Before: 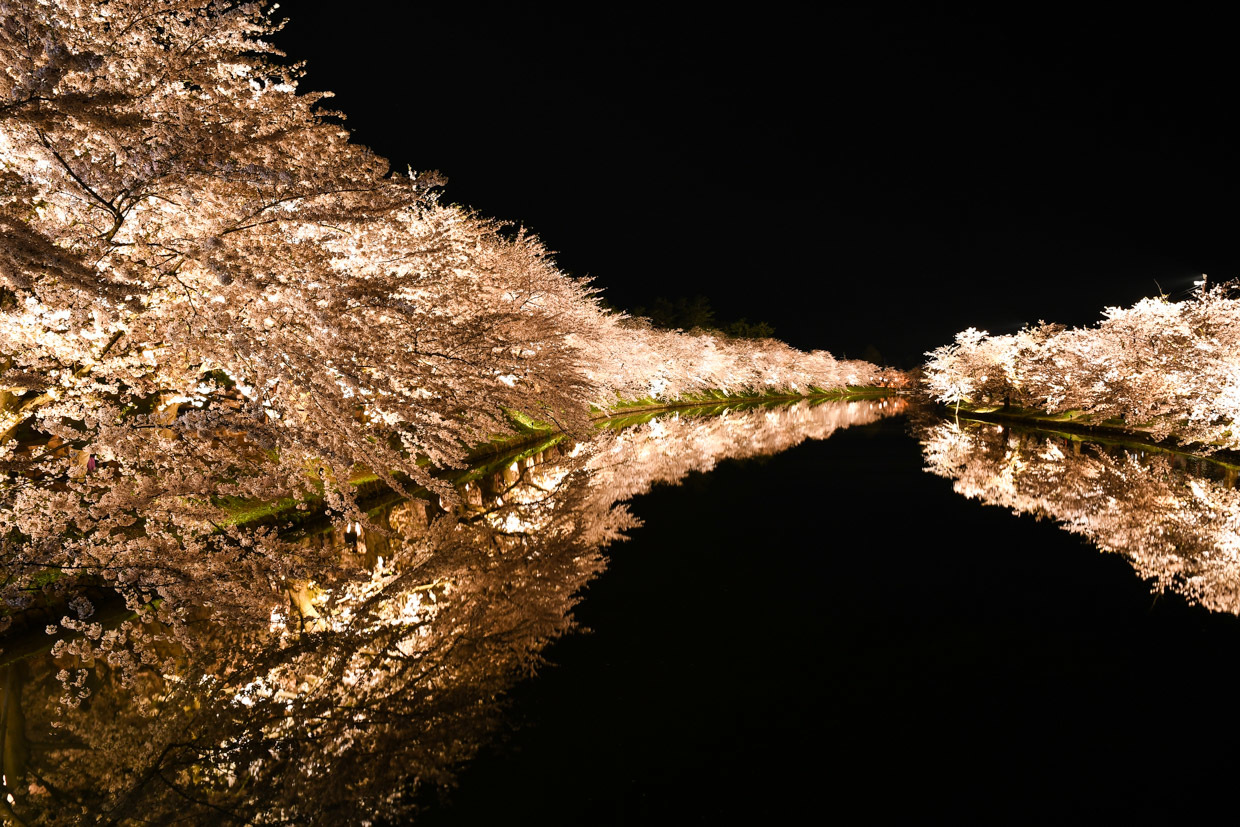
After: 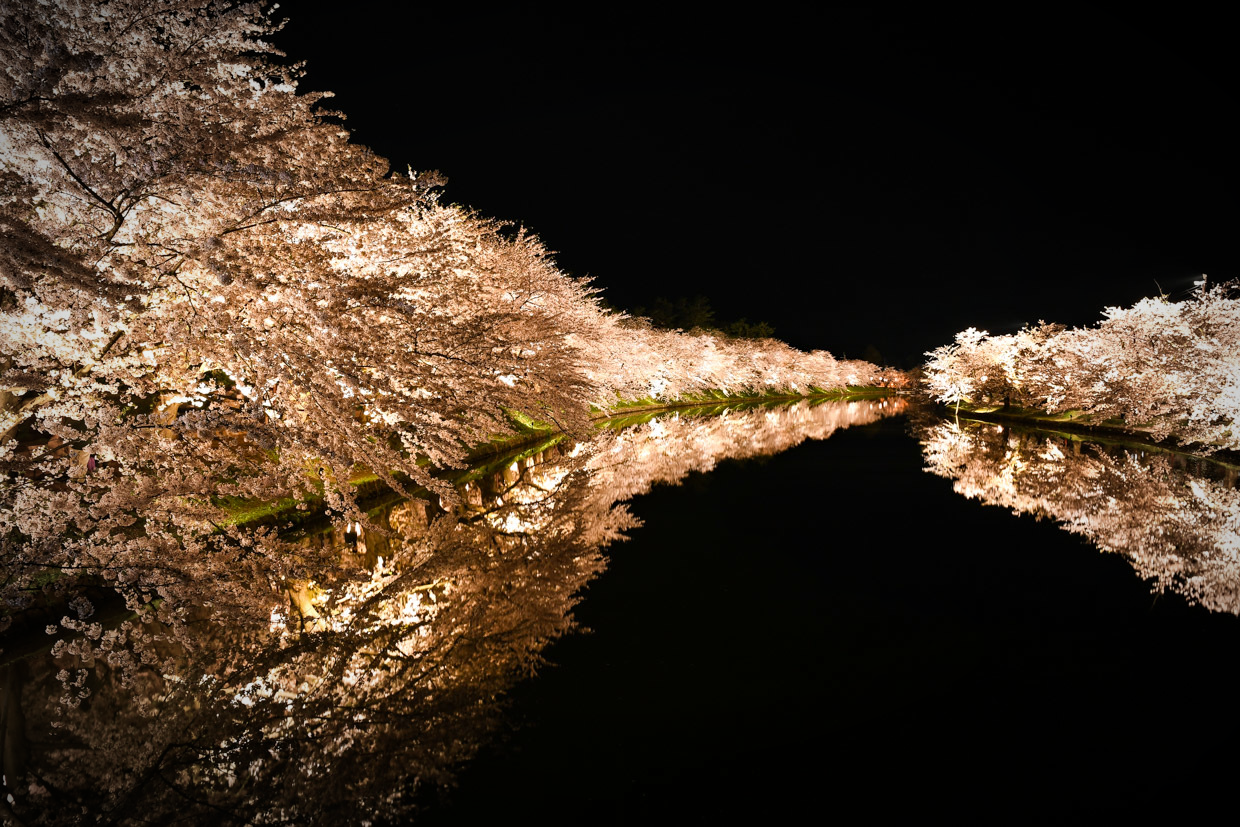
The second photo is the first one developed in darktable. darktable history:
vignetting: fall-off start 67.5%, fall-off radius 67.23%, brightness -0.813, automatic ratio true
haze removal: compatibility mode true, adaptive false
